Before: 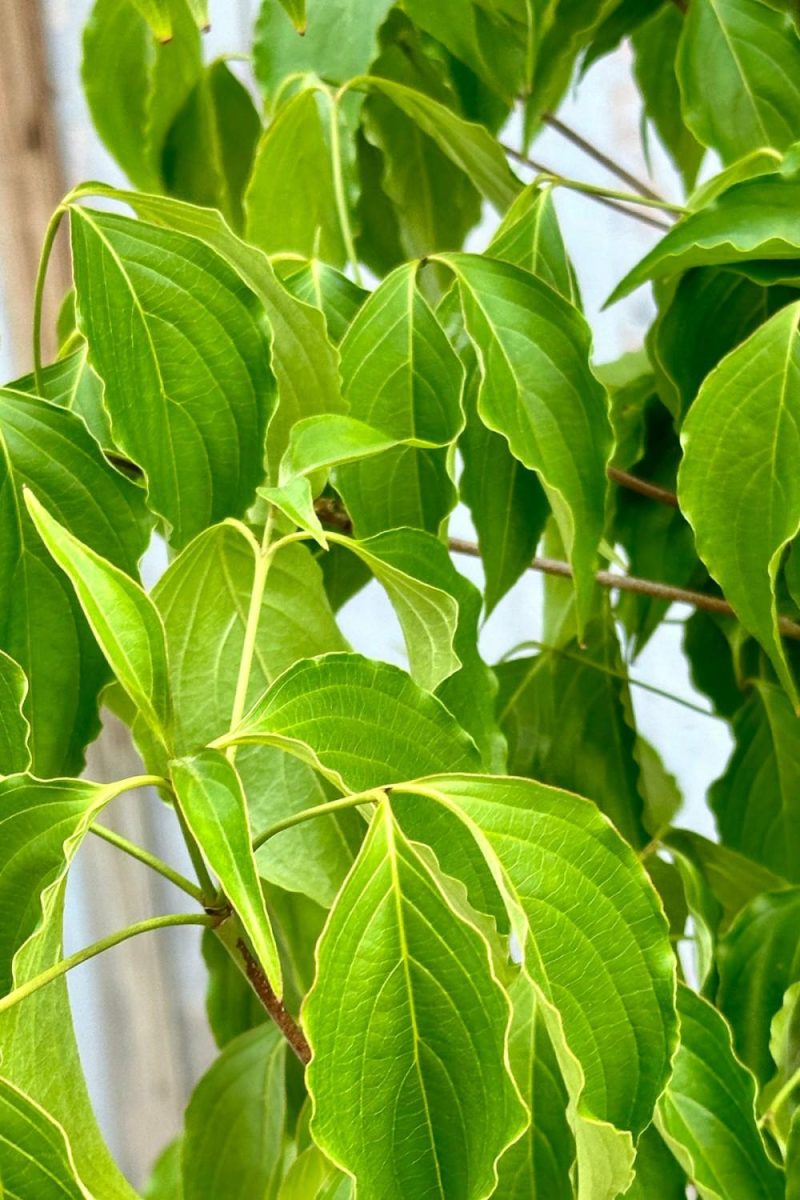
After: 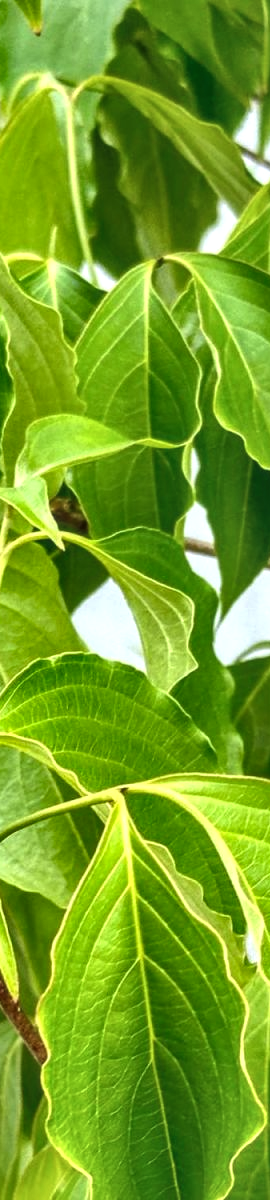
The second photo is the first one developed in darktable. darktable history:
crop: left 33.003%, right 33.206%
local contrast: highlights 44%, shadows 62%, detail 137%, midtone range 0.507
exposure: black level correction -0.008, exposure 0.066 EV, compensate highlight preservation false
shadows and highlights: soften with gaussian
